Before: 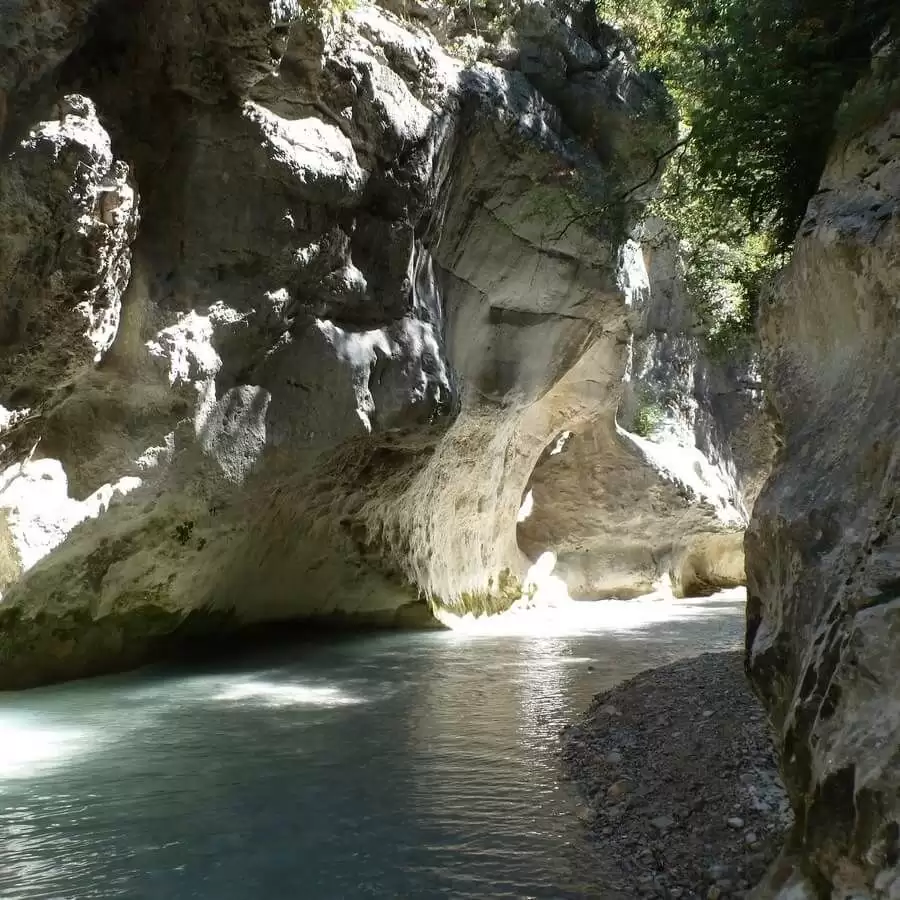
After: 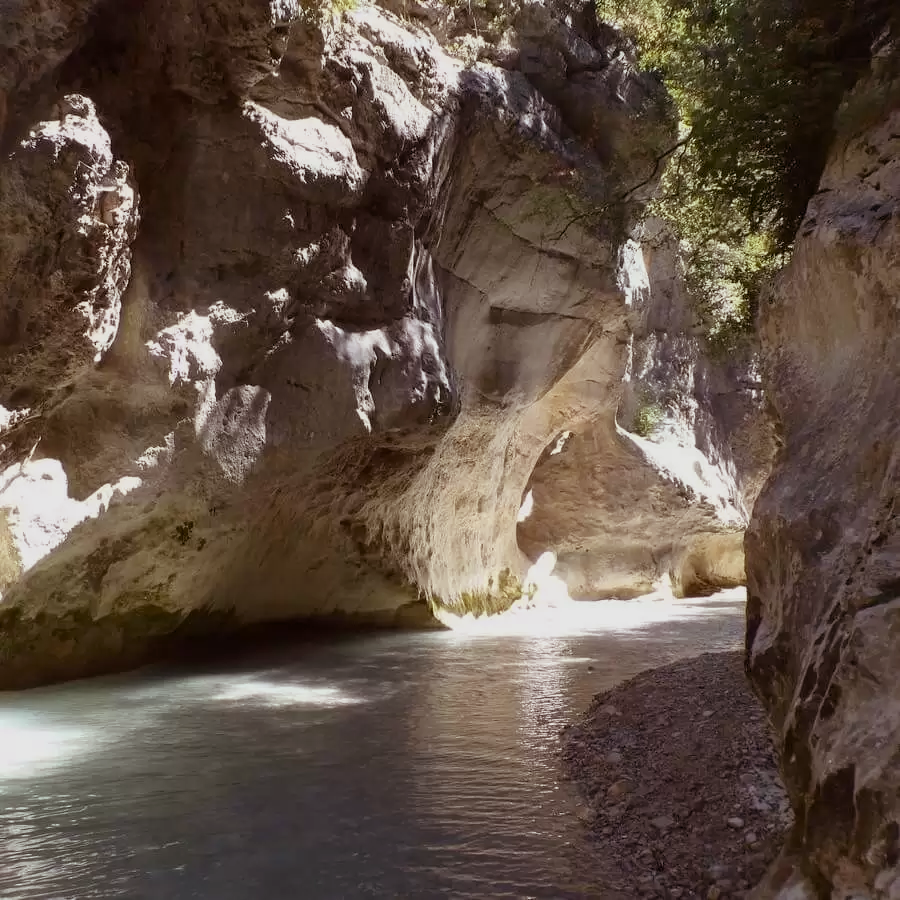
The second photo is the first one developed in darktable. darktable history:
rgb levels: mode RGB, independent channels, levels [[0, 0.474, 1], [0, 0.5, 1], [0, 0.5, 1]]
shadows and highlights: radius 121.13, shadows 21.4, white point adjustment -9.72, highlights -14.39, soften with gaussian
